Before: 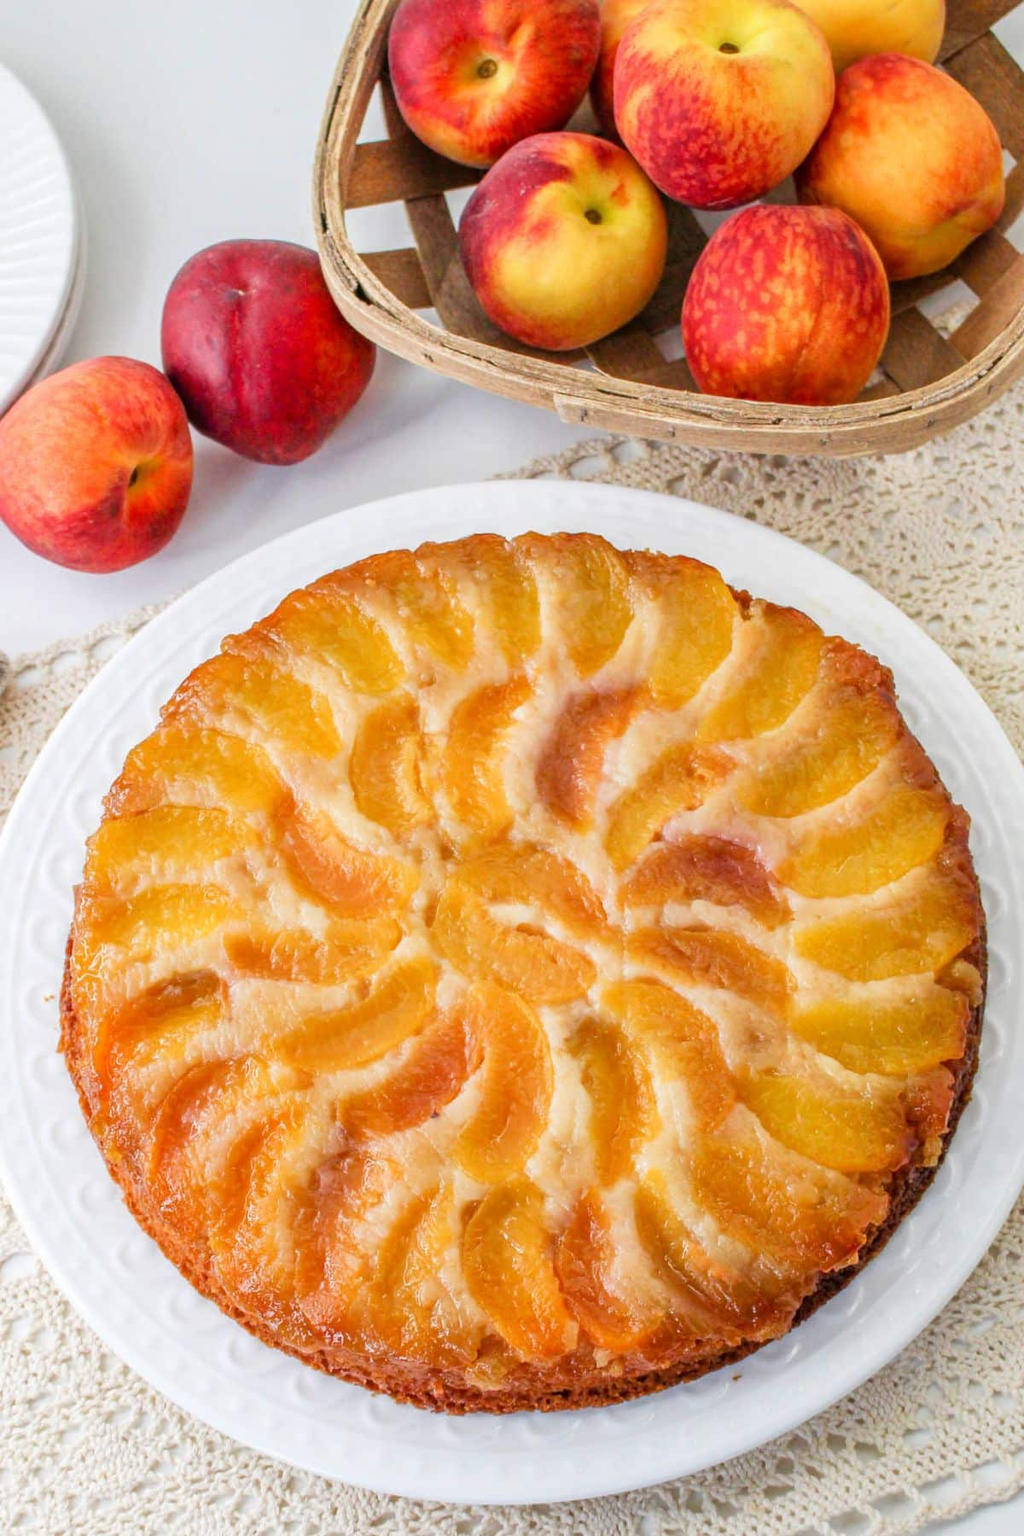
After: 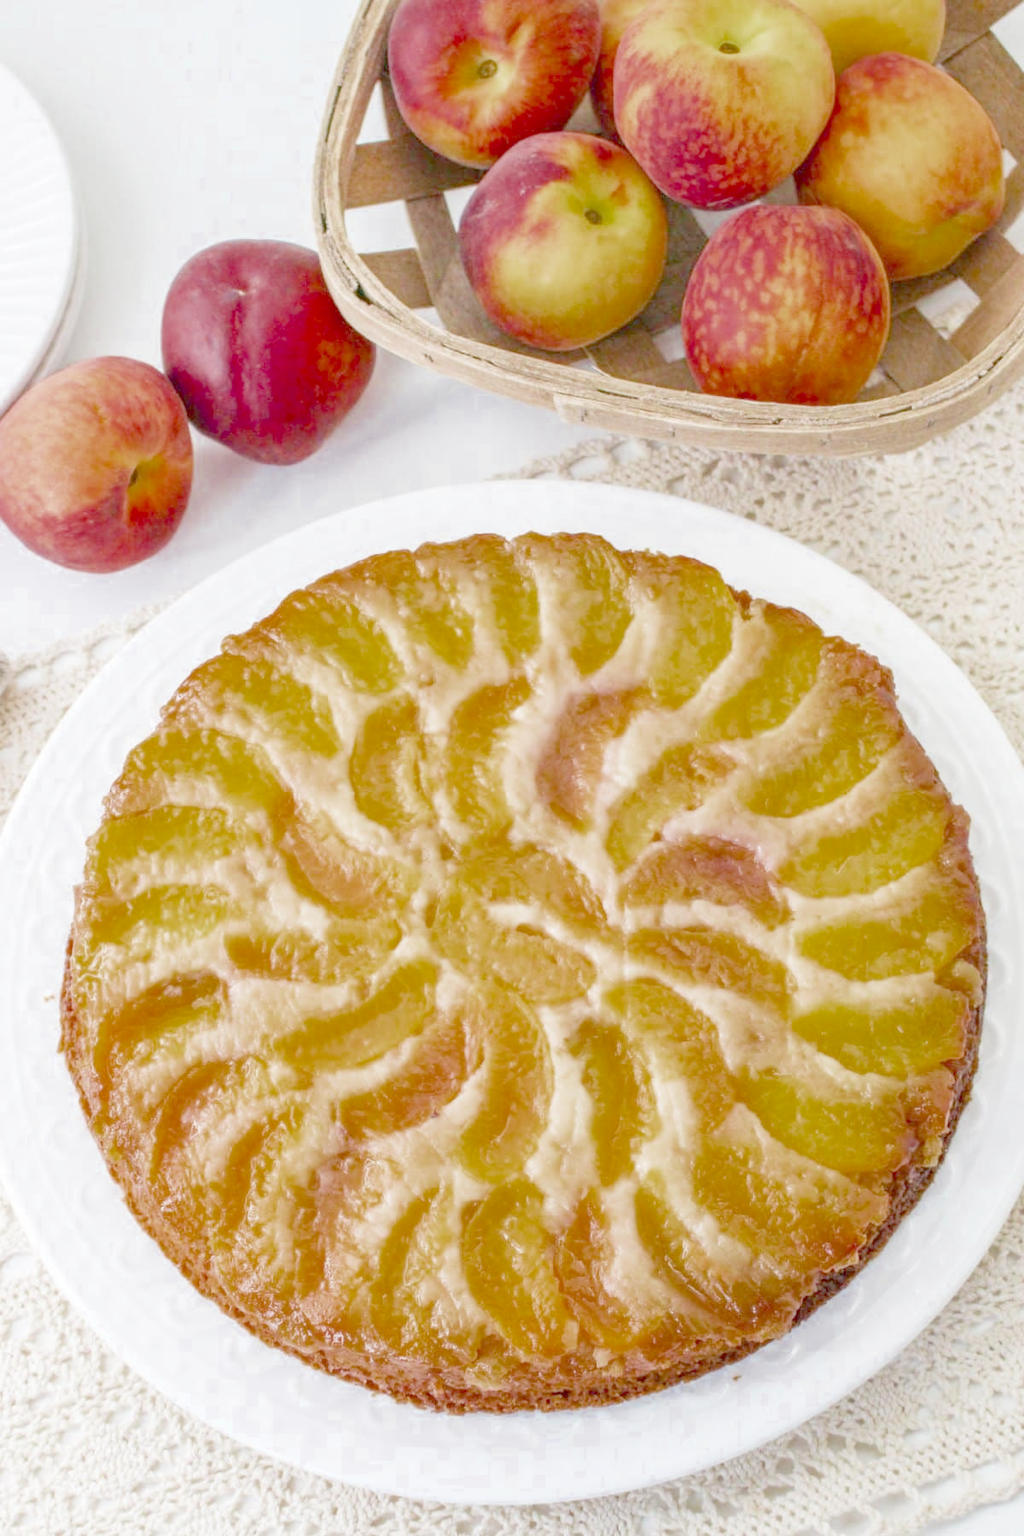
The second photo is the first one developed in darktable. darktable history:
color zones: curves: ch0 [(0.27, 0.396) (0.563, 0.504) (0.75, 0.5) (0.787, 0.307)]
